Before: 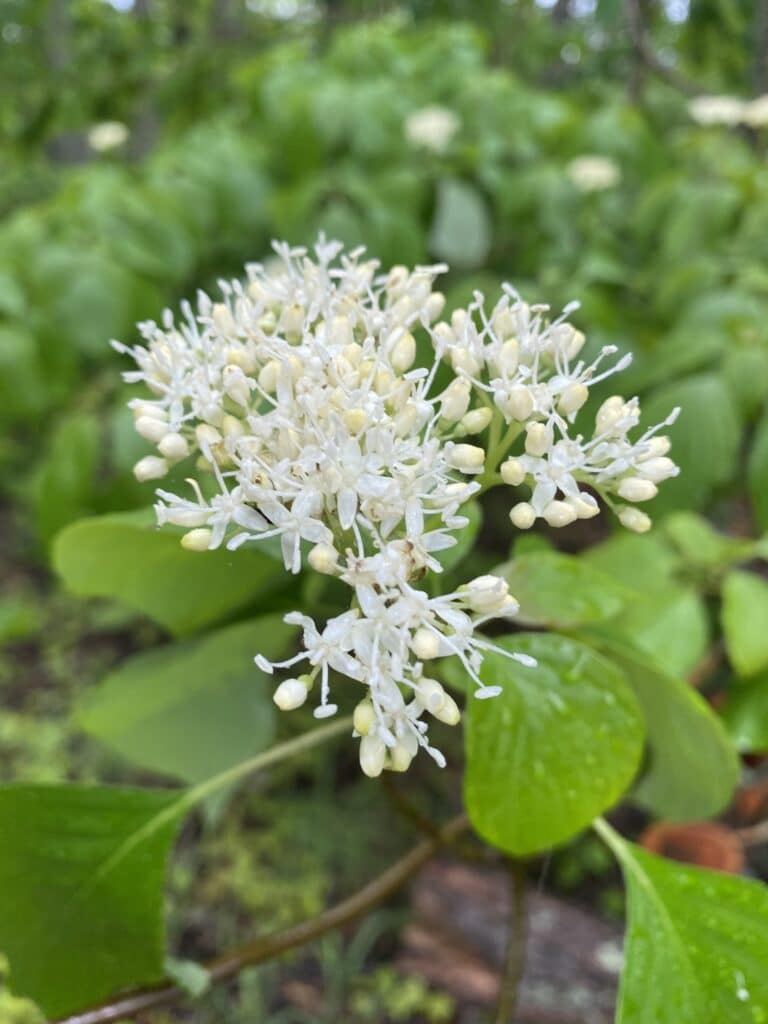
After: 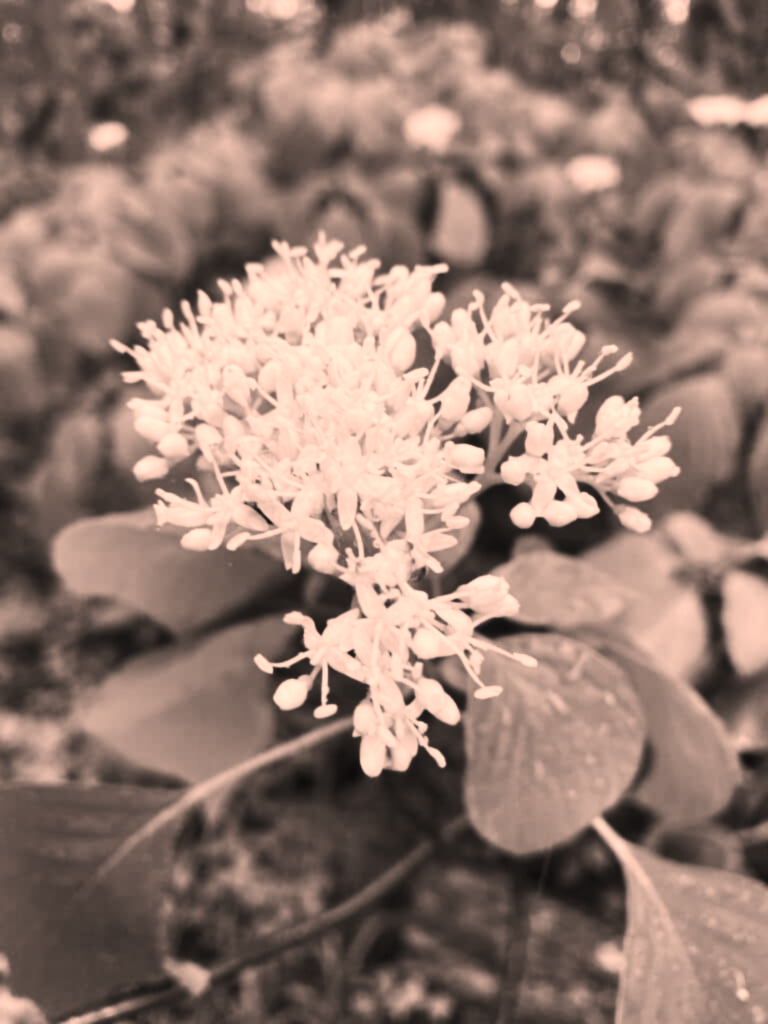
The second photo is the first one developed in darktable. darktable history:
color correction: highlights a* 17.88, highlights b* 18.79
lowpass: radius 0.76, contrast 1.56, saturation 0, unbound 0
